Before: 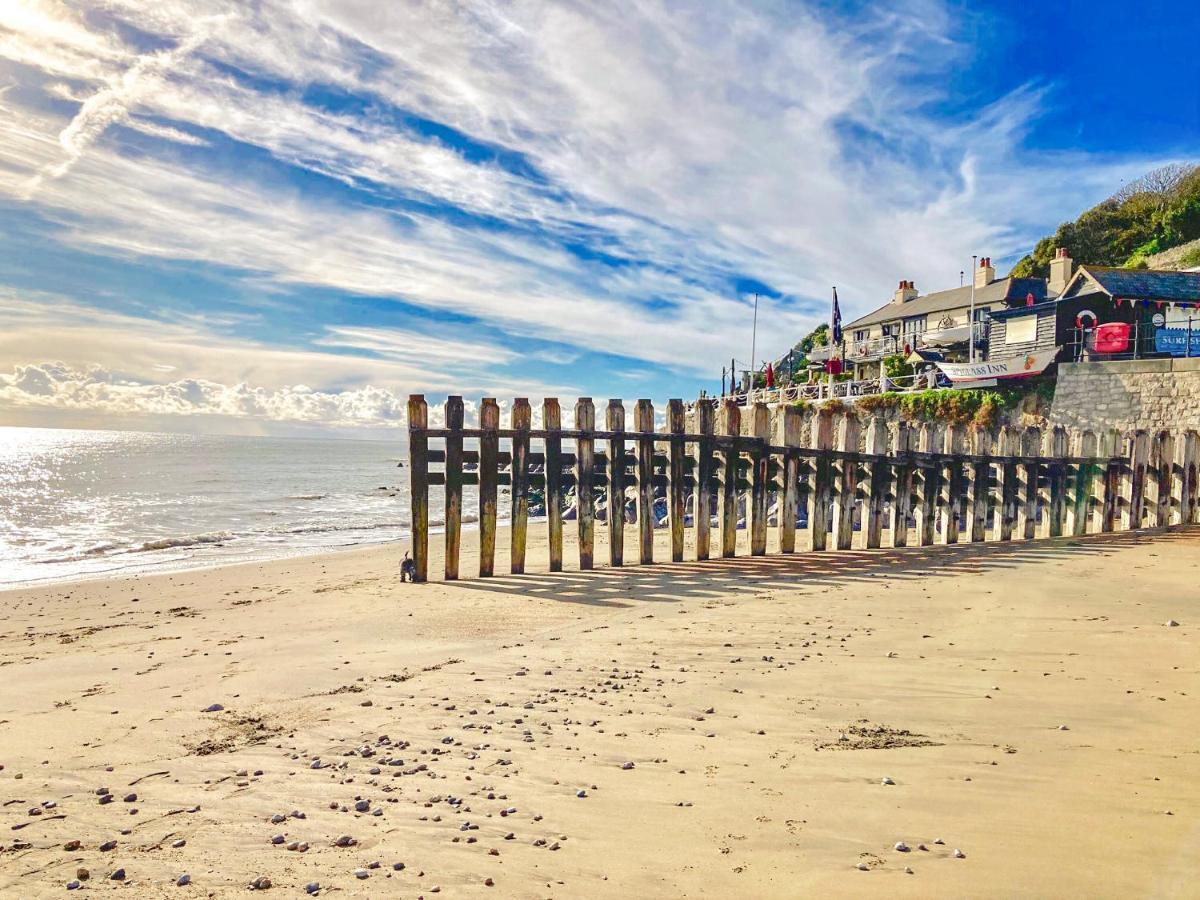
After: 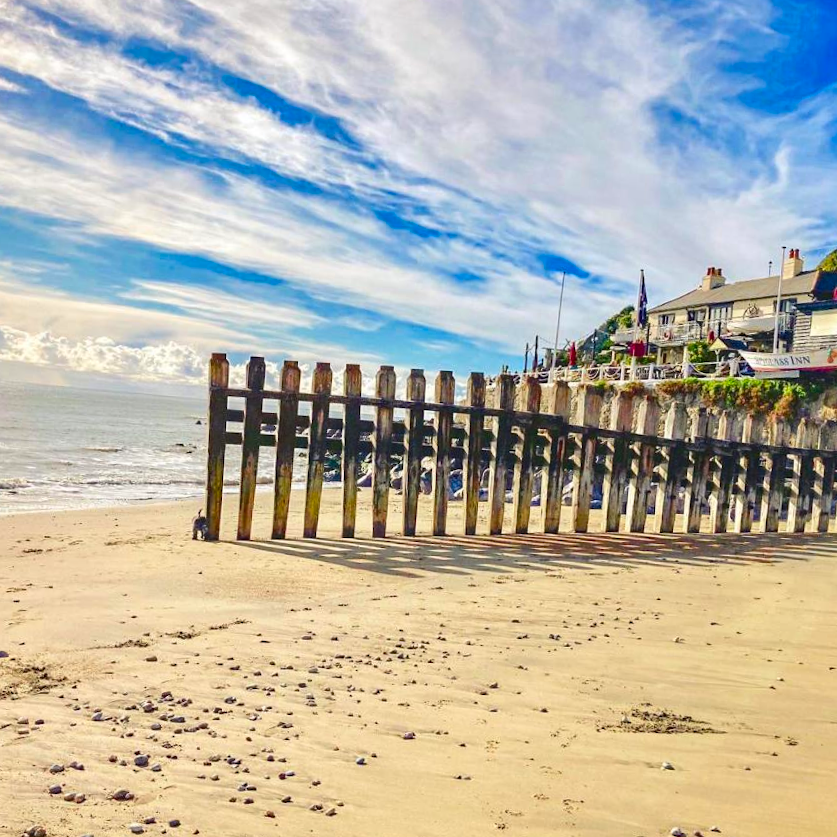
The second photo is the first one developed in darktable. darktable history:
crop and rotate: angle -3.27°, left 14.277%, top 0.028%, right 10.766%, bottom 0.028%
contrast brightness saturation: contrast 0.08, saturation 0.2
